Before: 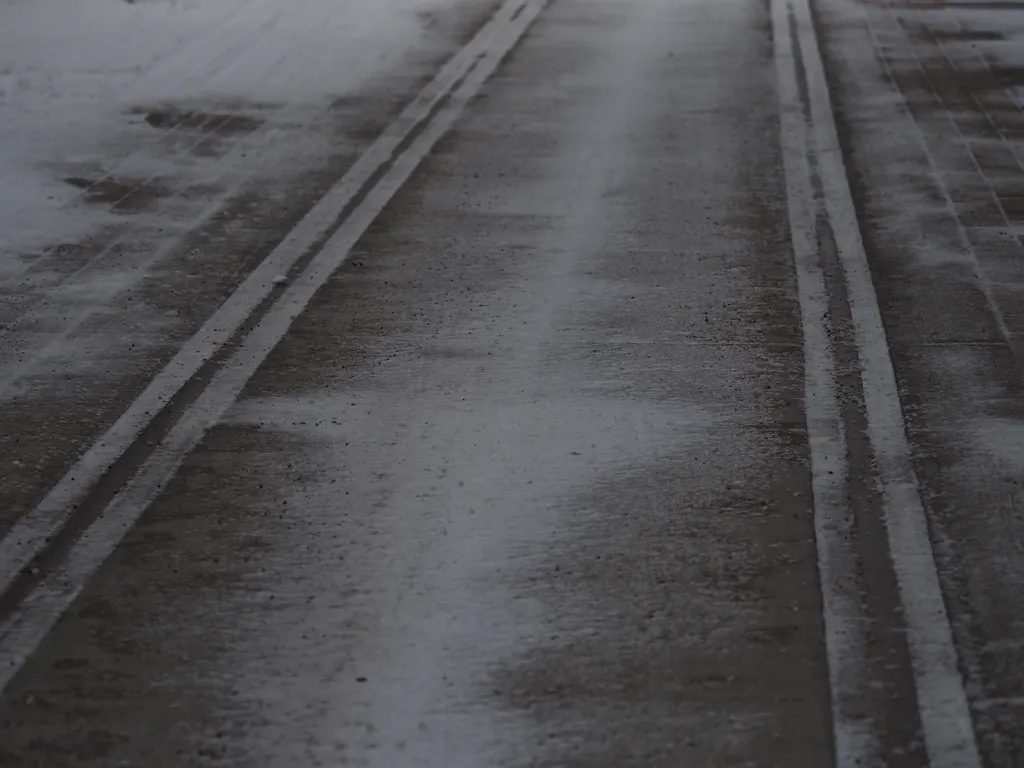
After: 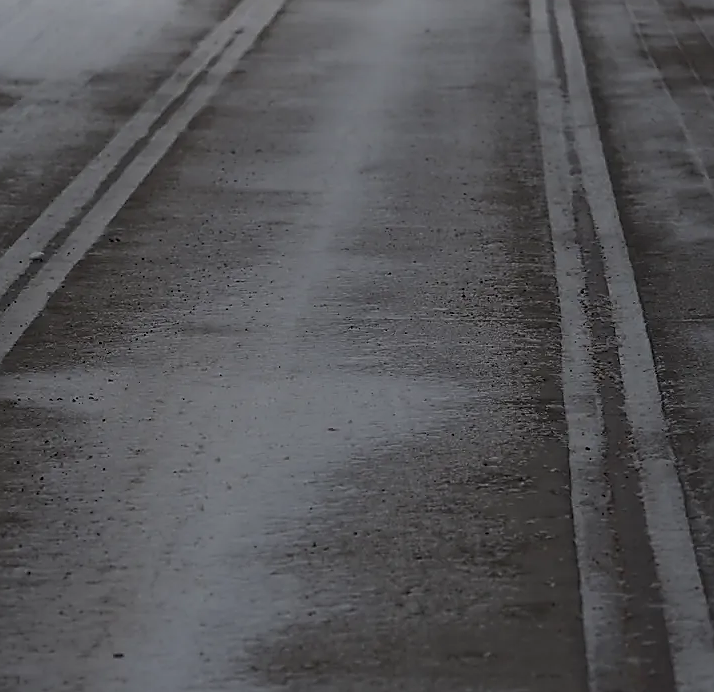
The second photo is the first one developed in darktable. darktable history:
exposure: compensate highlight preservation false
sharpen: radius 1.423, amount 1.247, threshold 0.789
shadows and highlights: shadows 25.36, highlights -23.27
crop and rotate: left 23.766%, top 3.248%, right 6.455%, bottom 6.526%
